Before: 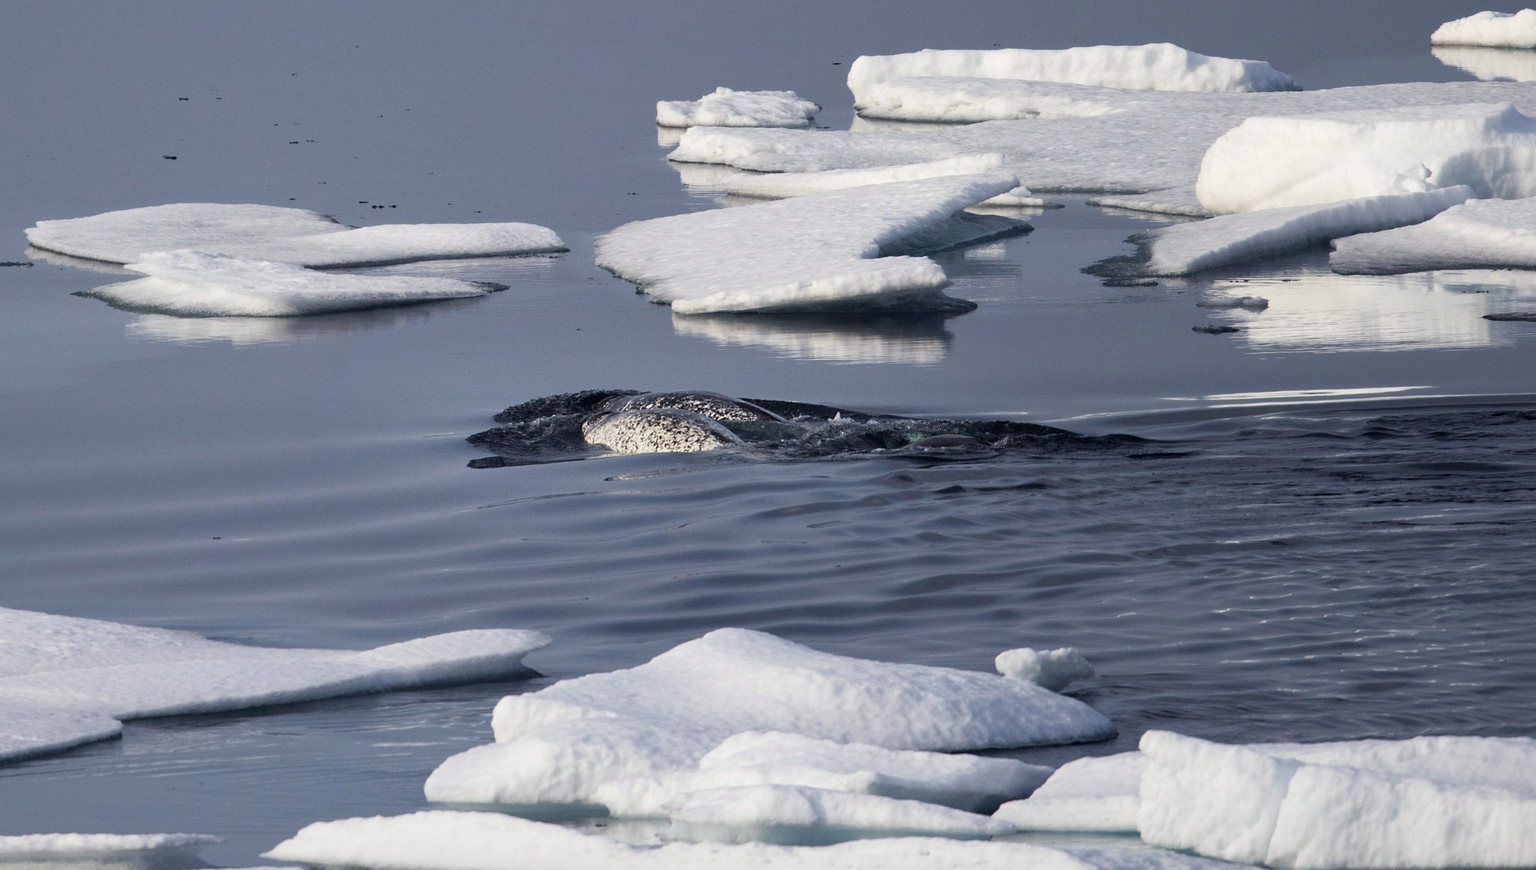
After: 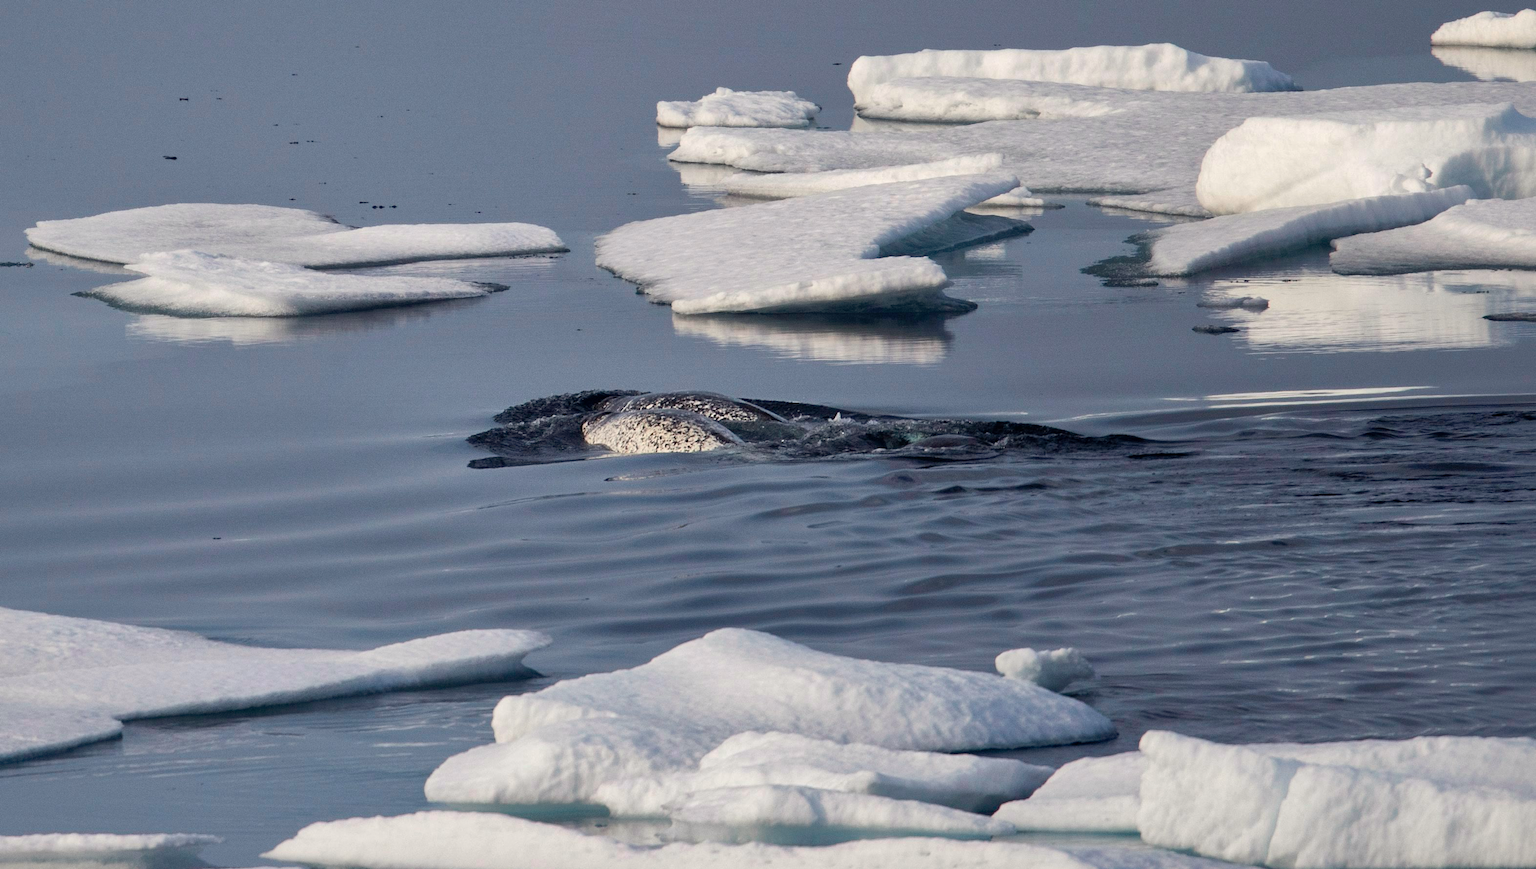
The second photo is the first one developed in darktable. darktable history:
shadows and highlights: on, module defaults
white balance: red 1.009, blue 0.985
grain: coarseness 0.09 ISO, strength 10%
